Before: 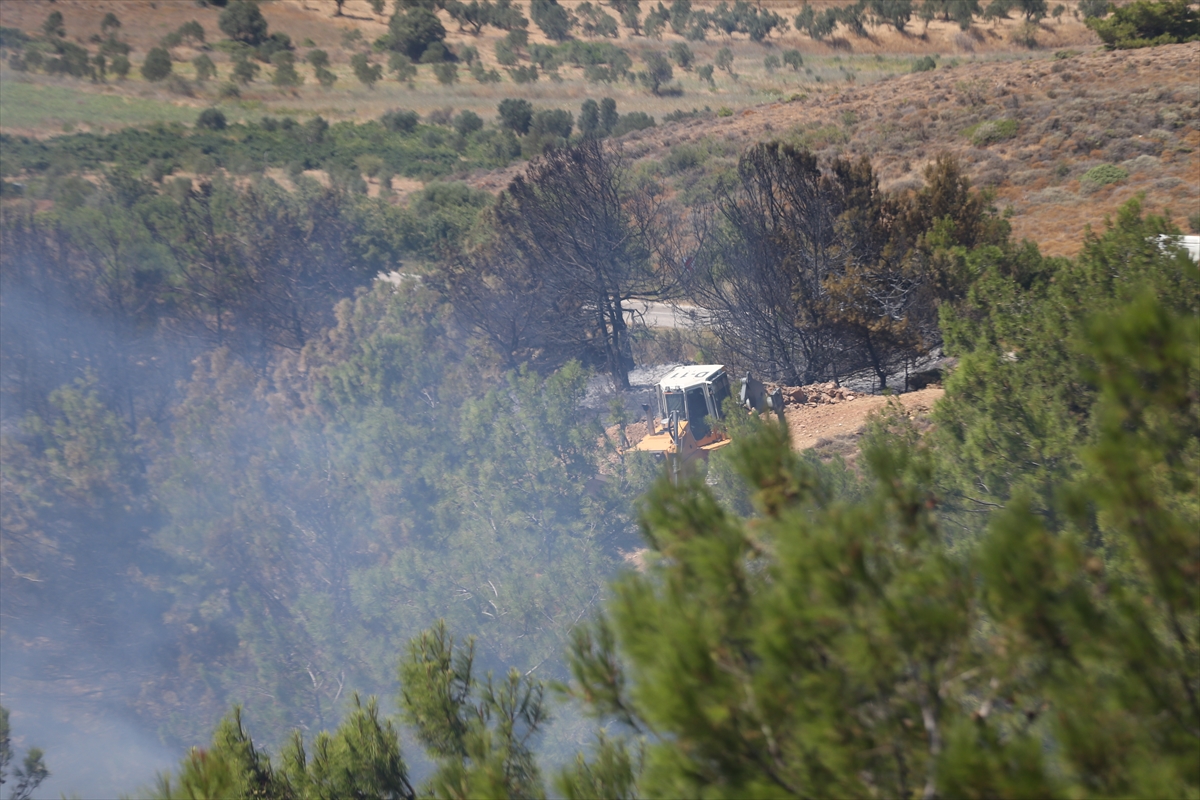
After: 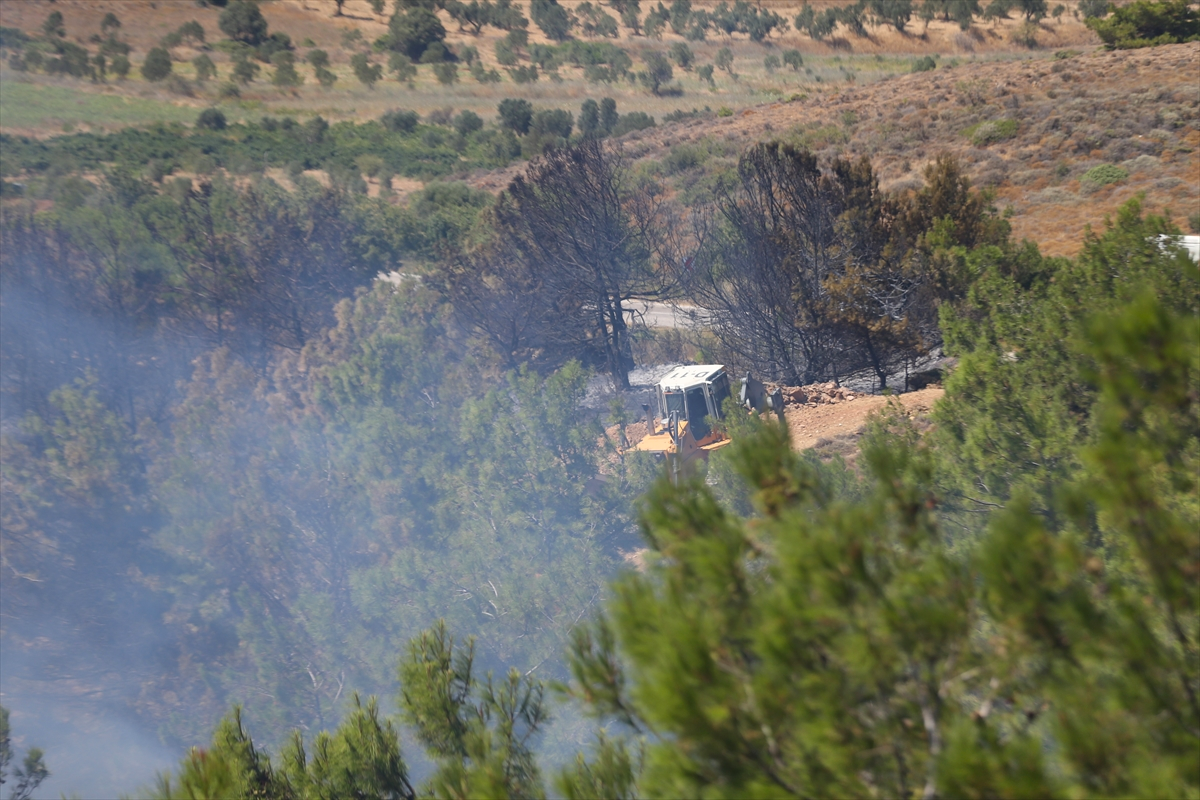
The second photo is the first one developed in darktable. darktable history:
shadows and highlights: low approximation 0.01, soften with gaussian
color balance rgb: perceptual saturation grading › global saturation 10%, global vibrance 10%
